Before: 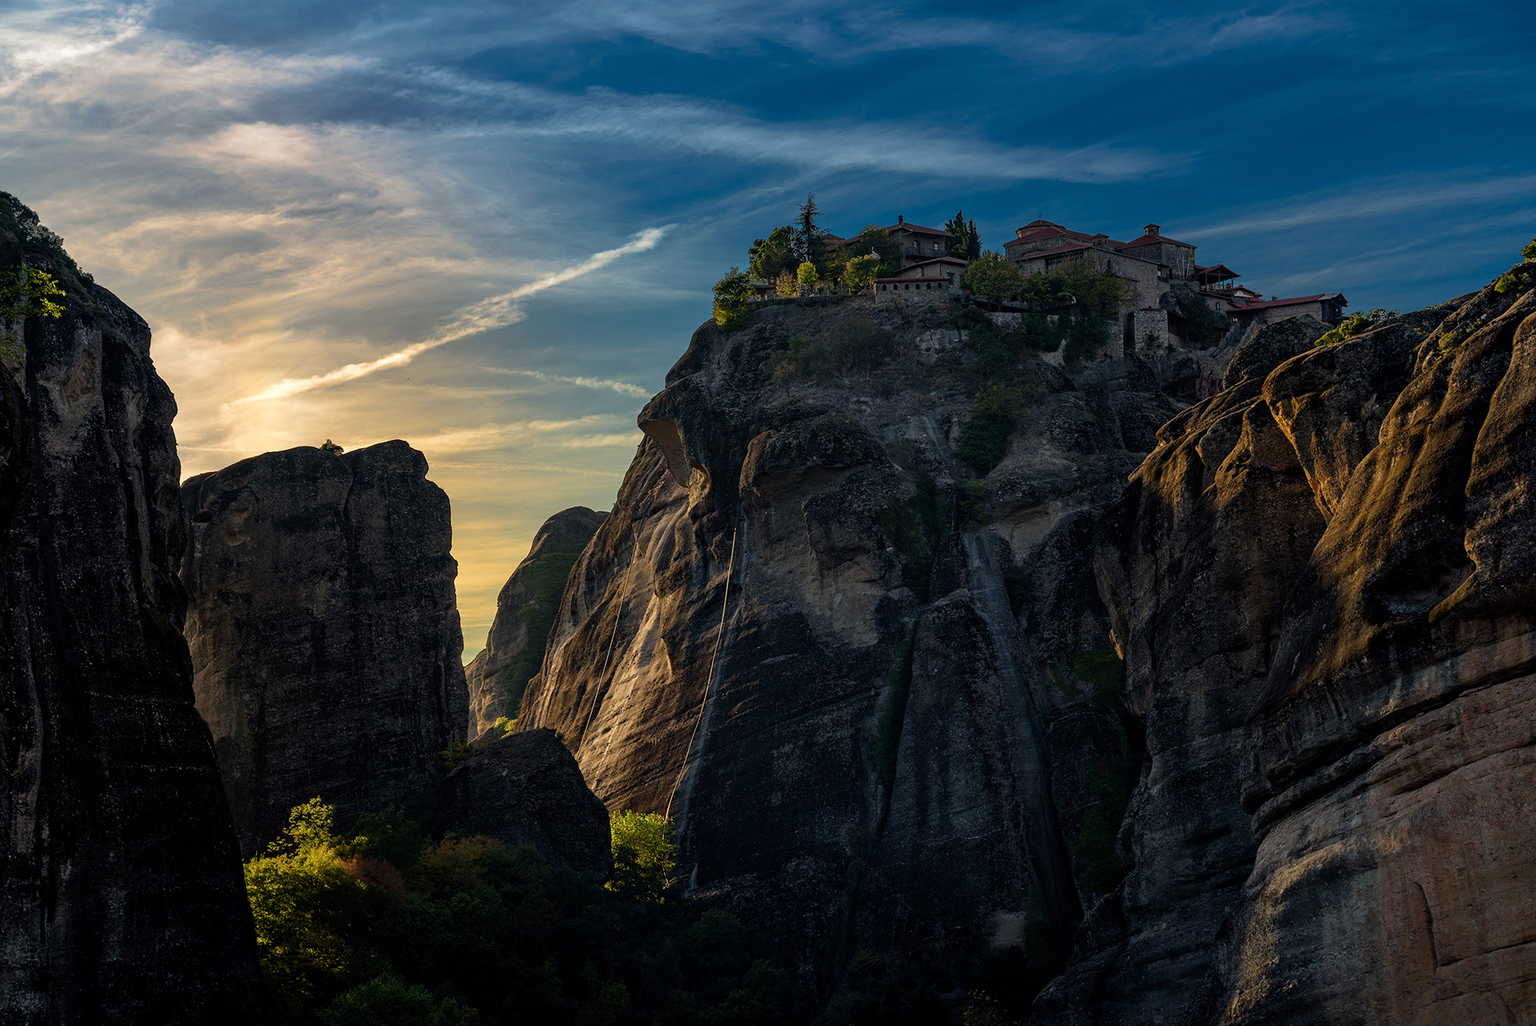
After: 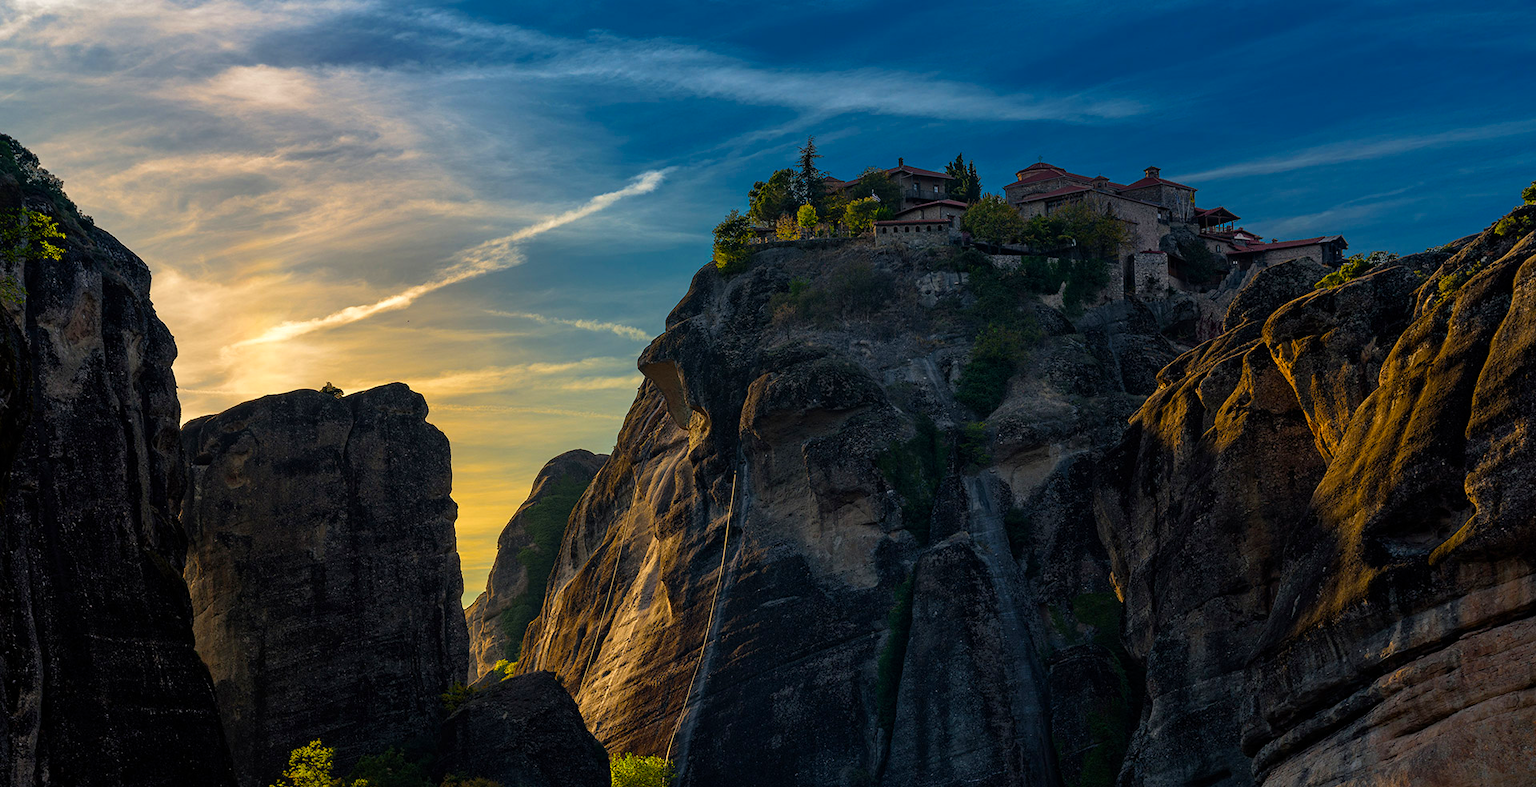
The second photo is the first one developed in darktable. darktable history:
crop: top 5.667%, bottom 17.637%
color balance rgb: perceptual saturation grading › global saturation 25%, global vibrance 20%
